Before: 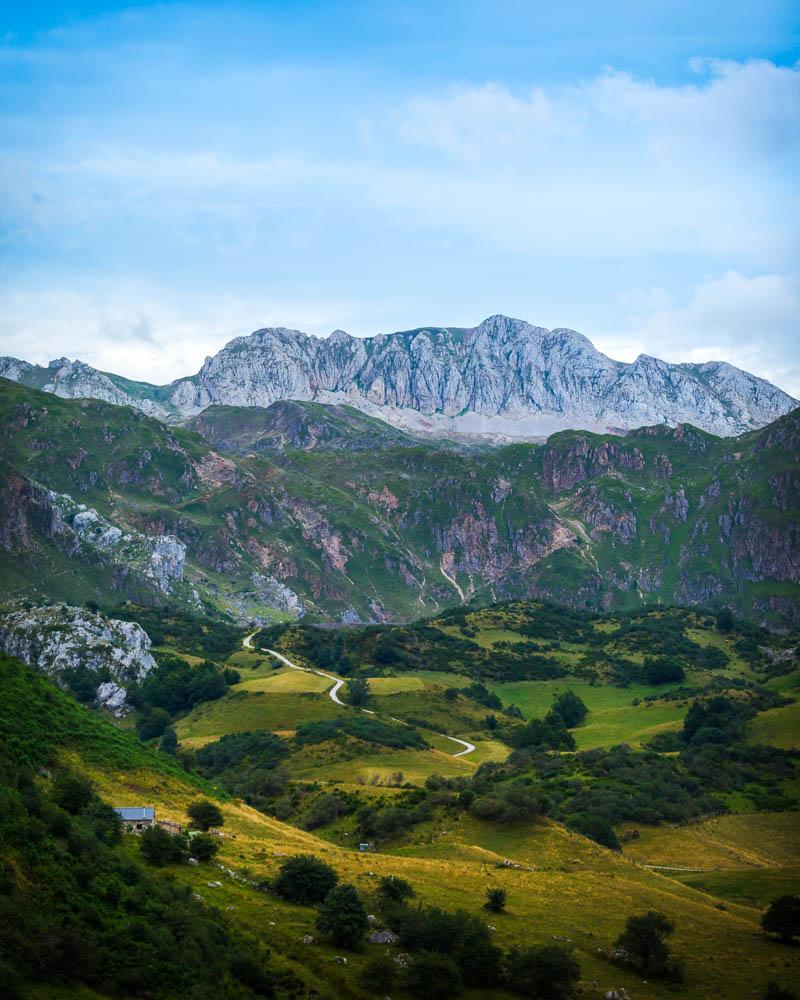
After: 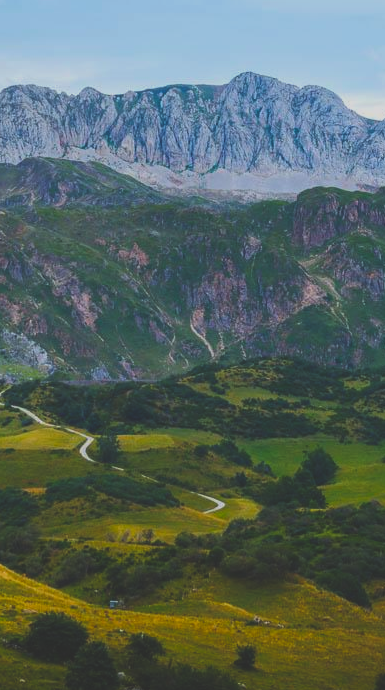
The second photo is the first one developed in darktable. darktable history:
exposure: black level correction -0.036, exposure -0.497 EV, compensate exposure bias true, compensate highlight preservation false
color balance rgb: power › hue 60.6°, perceptual saturation grading › global saturation 30.482%, perceptual brilliance grading › global brilliance -1.486%, perceptual brilliance grading › highlights -0.662%, perceptual brilliance grading › mid-tones -1.915%, perceptual brilliance grading › shadows -0.711%
crop: left 31.335%, top 24.387%, right 20.456%, bottom 6.538%
